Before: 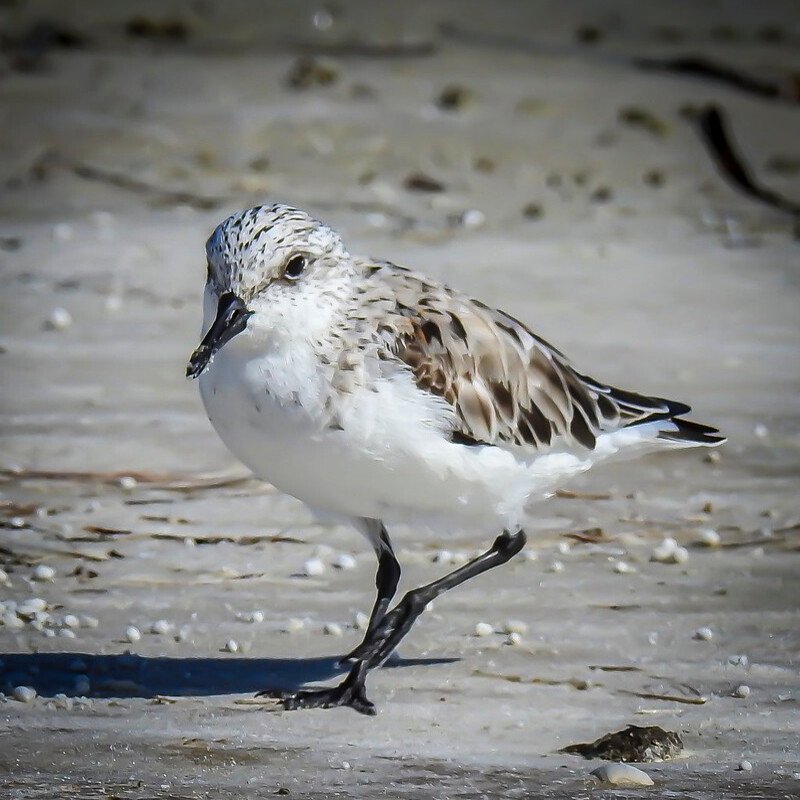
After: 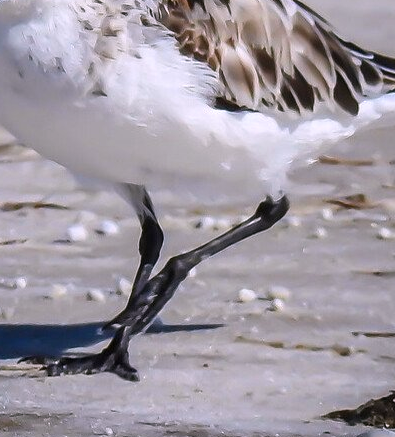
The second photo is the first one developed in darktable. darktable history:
white balance: red 1.05, blue 1.072
shadows and highlights: shadows 52.34, highlights -28.23, soften with gaussian
crop: left 29.672%, top 41.786%, right 20.851%, bottom 3.487%
